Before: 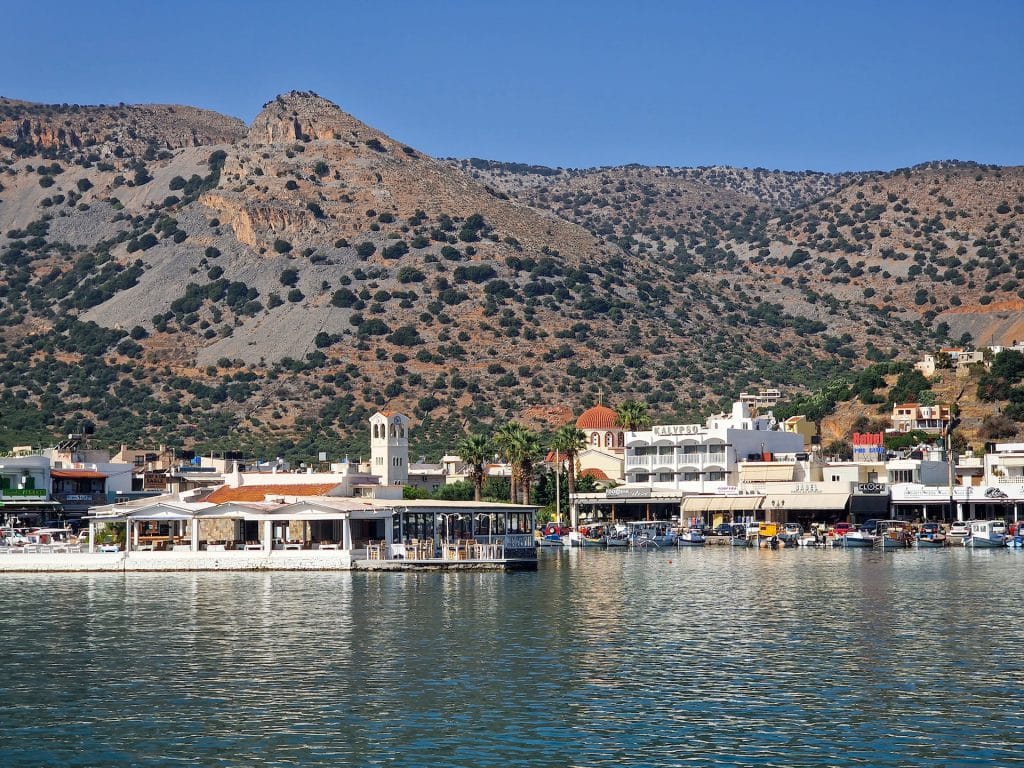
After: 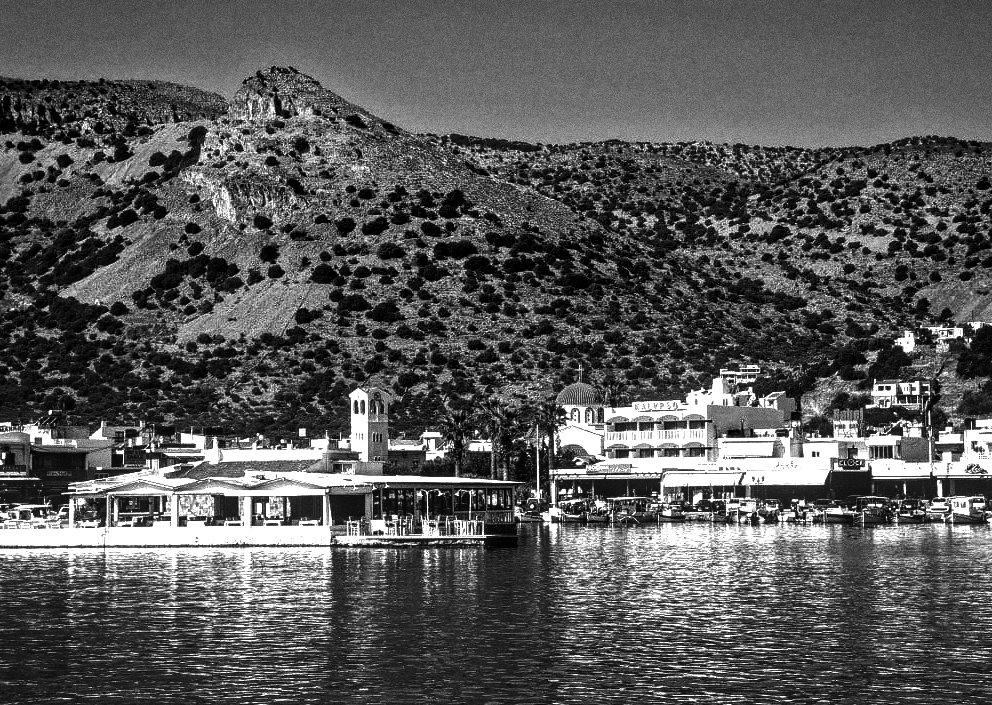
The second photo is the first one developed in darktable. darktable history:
grain: coarseness 0.09 ISO, strength 40%
crop: left 1.964%, top 3.251%, right 1.122%, bottom 4.933%
exposure: black level correction 0, exposure 0.95 EV, compensate exposure bias true, compensate highlight preservation false
monochrome: on, module defaults
contrast brightness saturation: brightness -1, saturation 1
white balance: red 1.042, blue 1.17
color correction: highlights a* -4.73, highlights b* 5.06, saturation 0.97
local contrast: highlights 61%, detail 143%, midtone range 0.428
